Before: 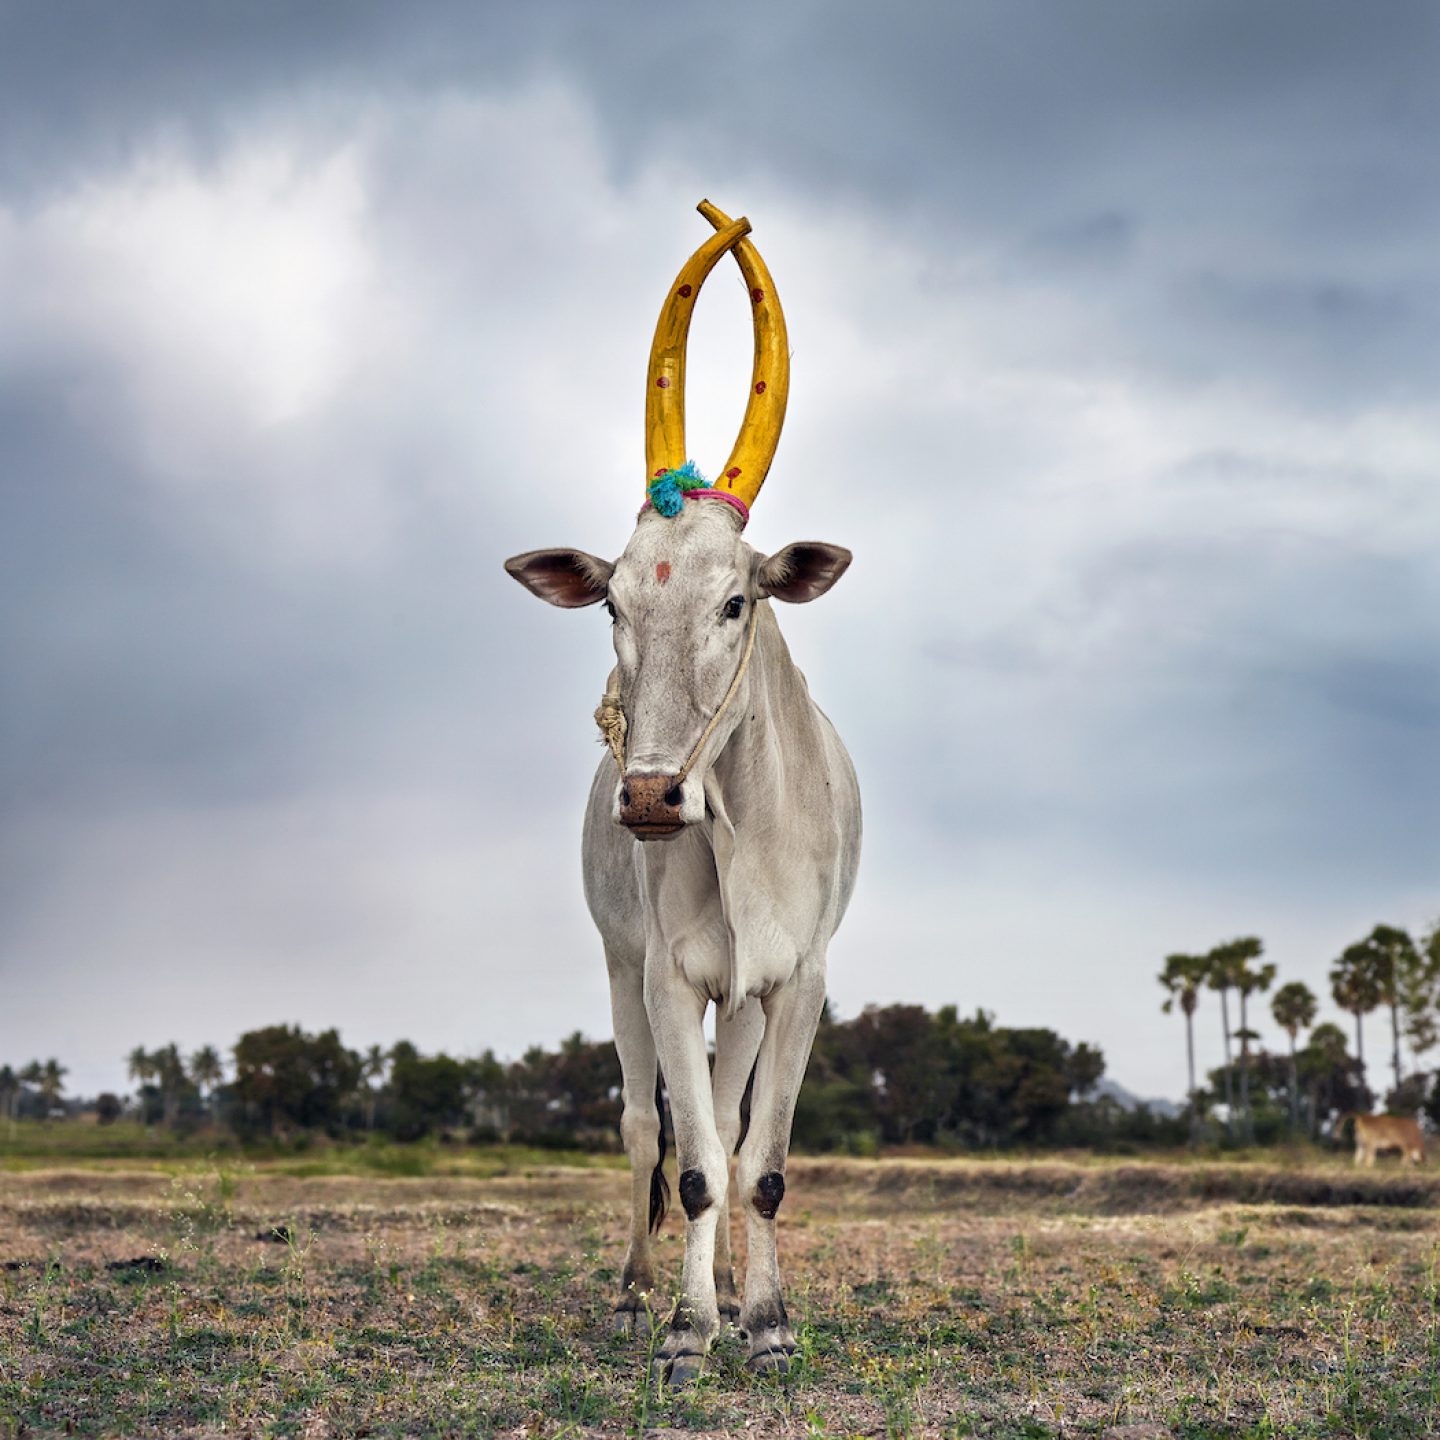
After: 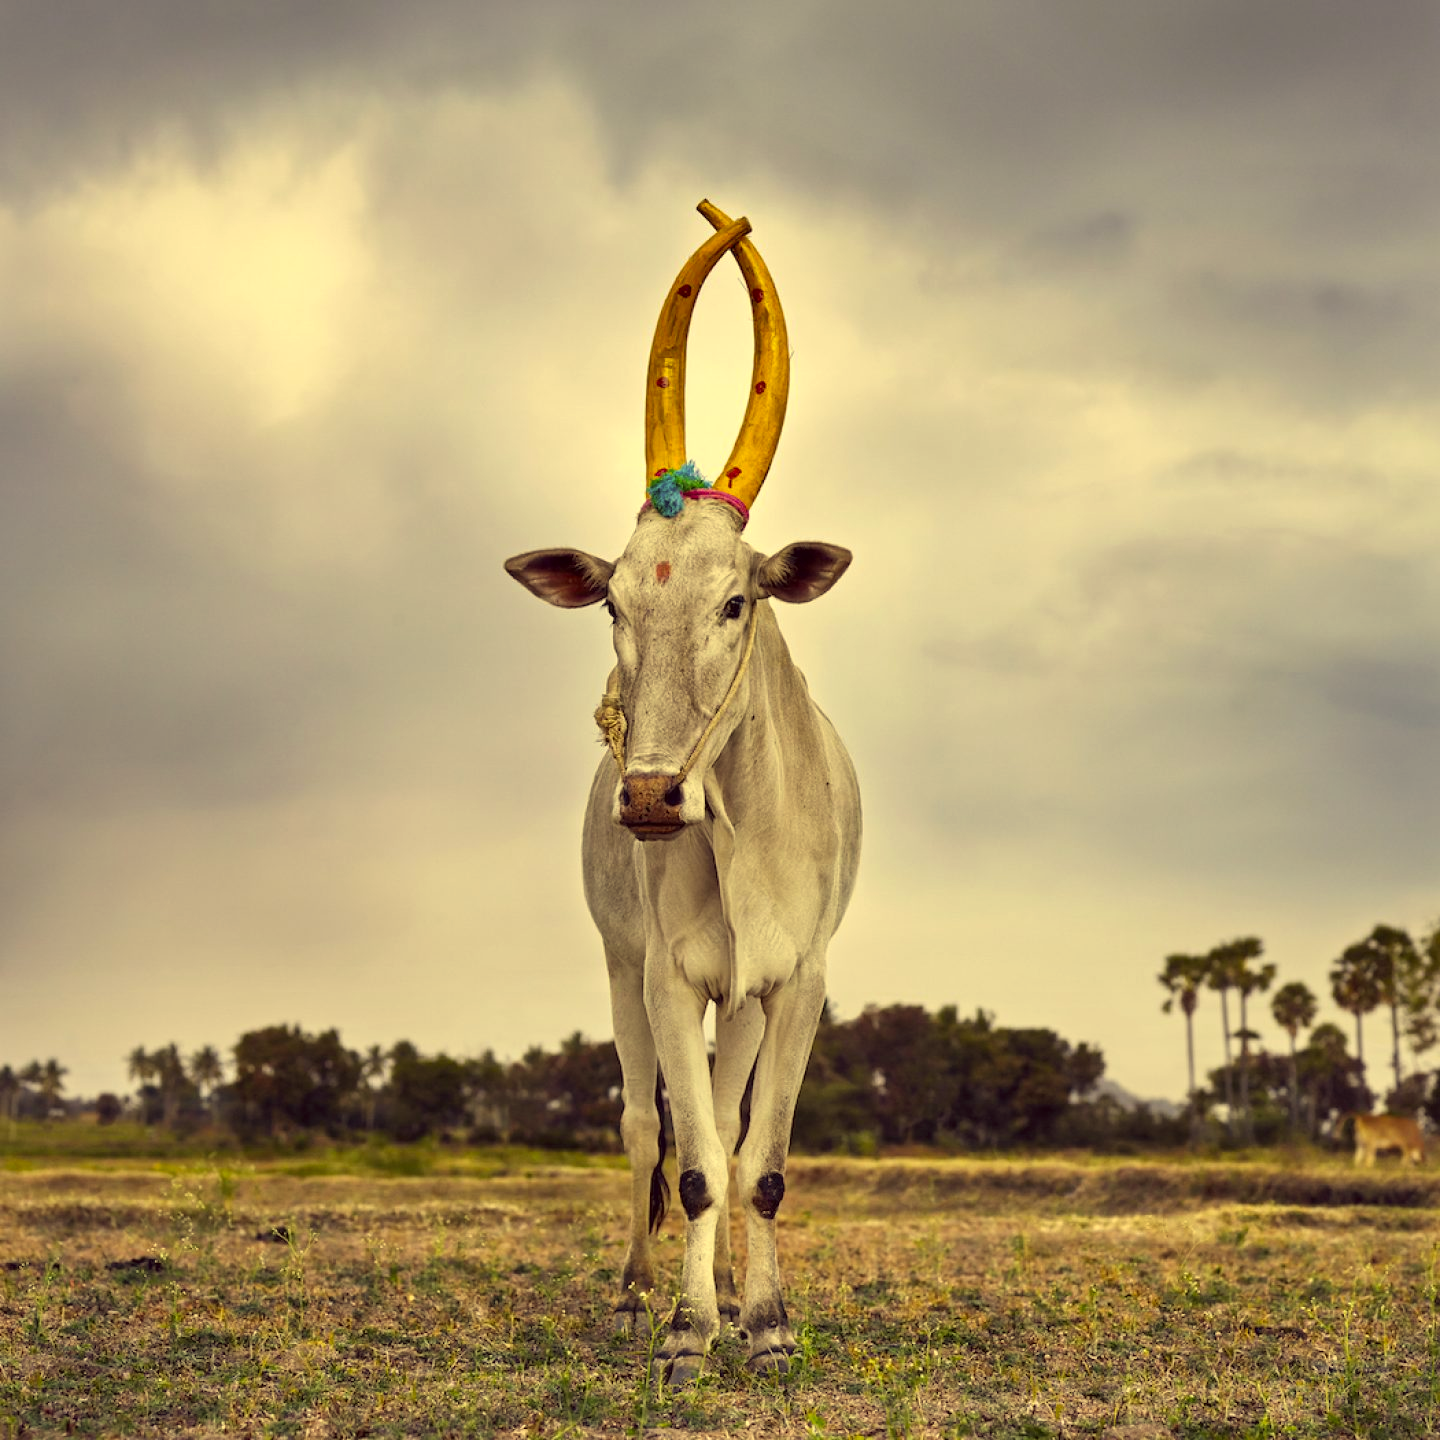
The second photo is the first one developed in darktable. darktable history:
shadows and highlights: shadows 37.27, highlights -28.18, soften with gaussian
color correction: highlights a* -0.482, highlights b* 40, shadows a* 9.8, shadows b* -0.161
